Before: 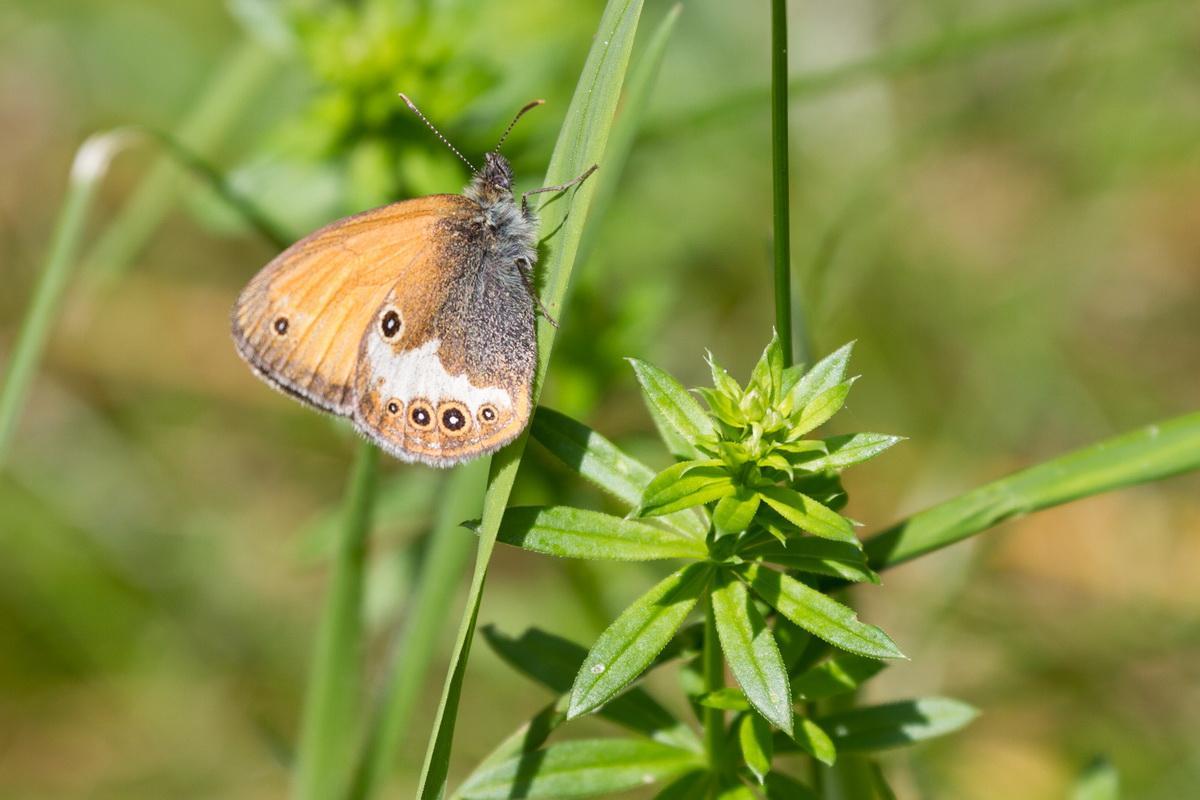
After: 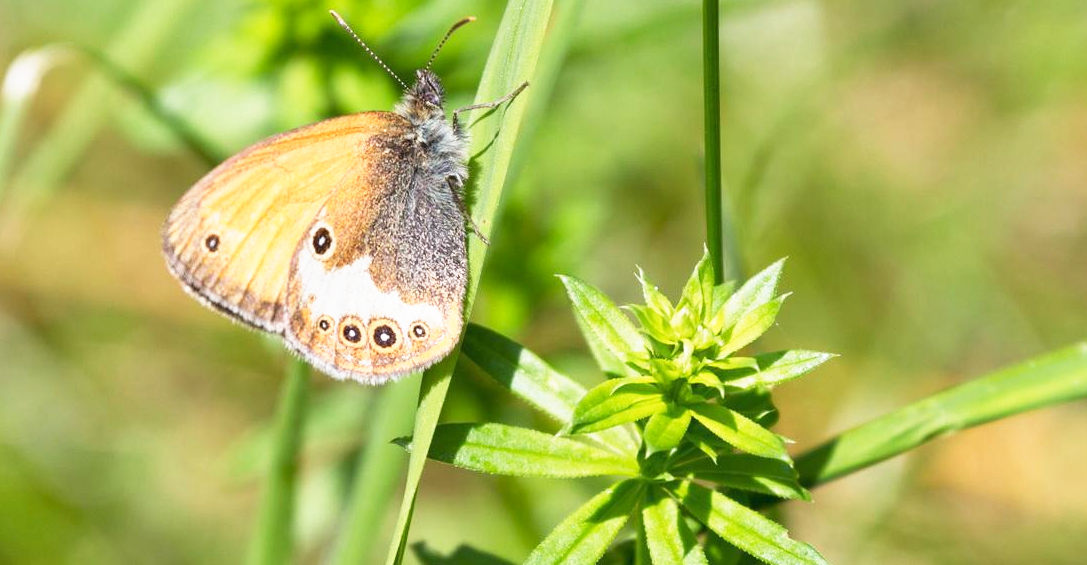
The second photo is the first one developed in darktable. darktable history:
crop: left 5.802%, top 10.451%, right 3.6%, bottom 18.907%
base curve: curves: ch0 [(0, 0) (0.557, 0.834) (1, 1)], preserve colors none
